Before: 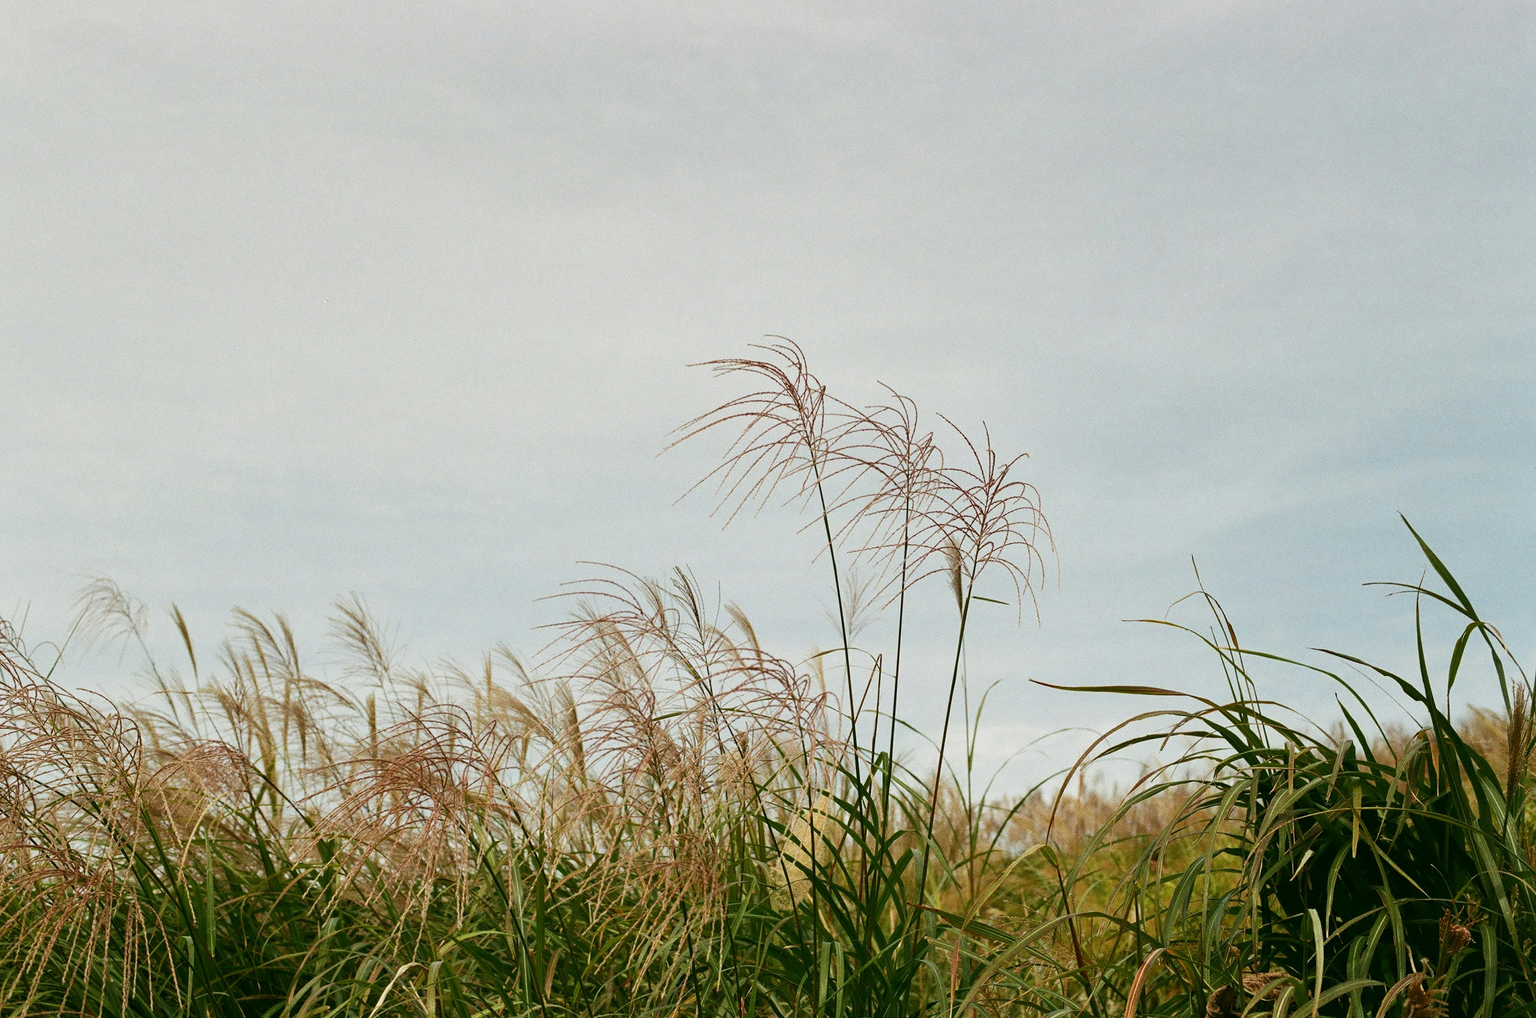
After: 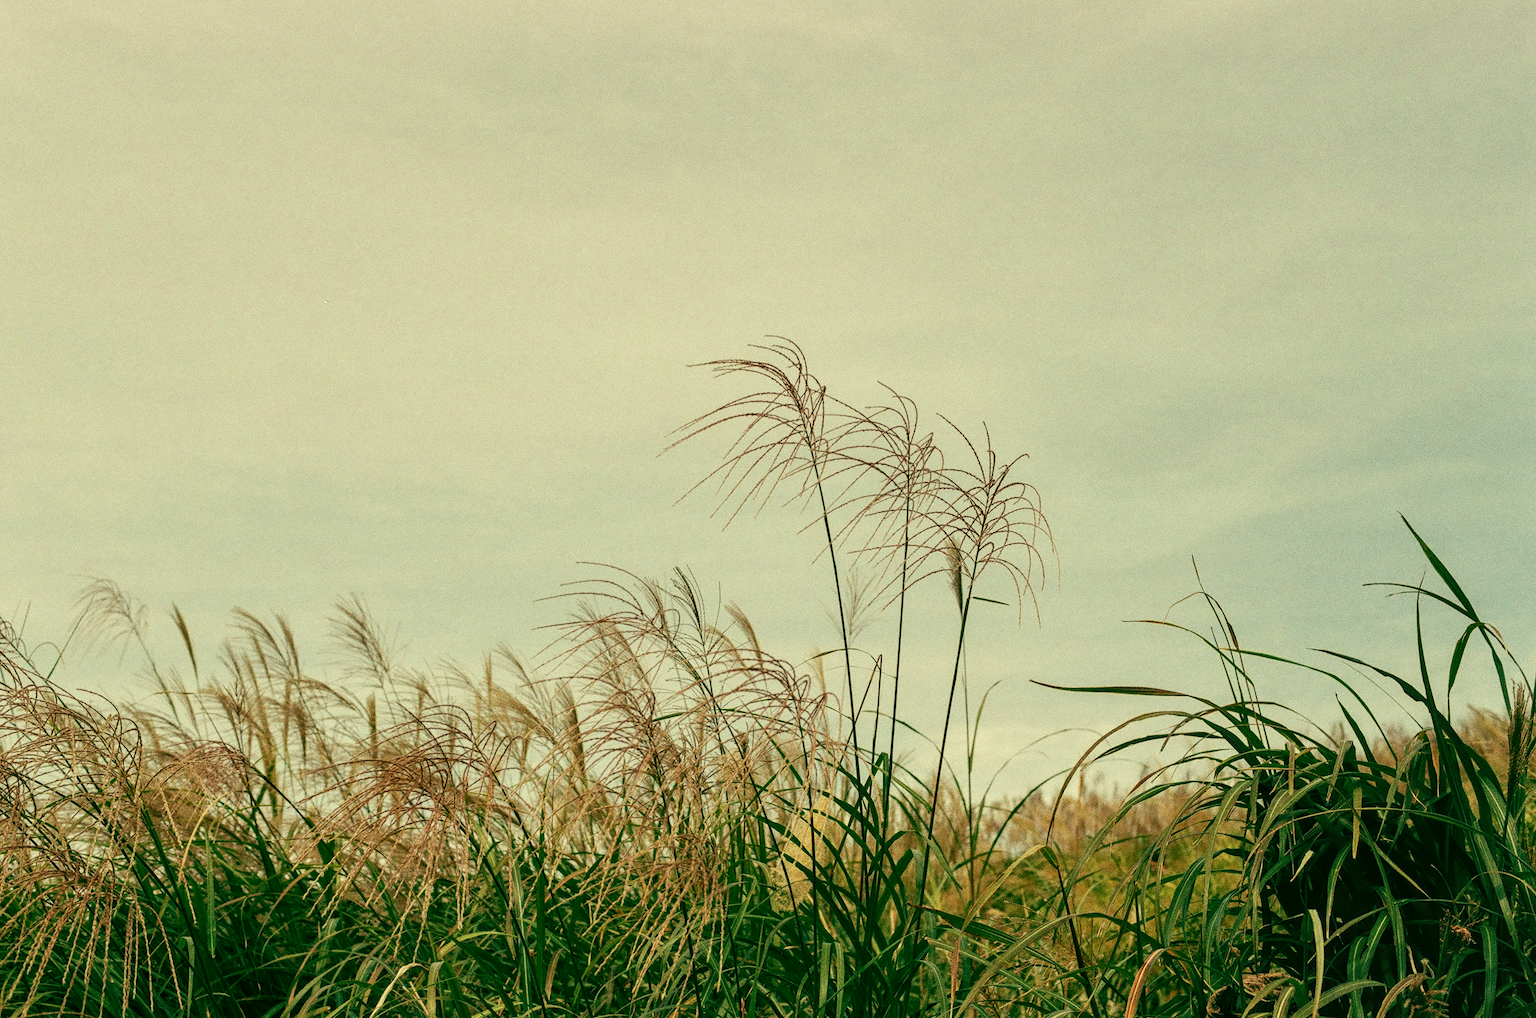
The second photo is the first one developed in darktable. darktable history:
local contrast: on, module defaults
grain: coarseness 0.47 ISO
color balance: mode lift, gamma, gain (sRGB), lift [1, 0.69, 1, 1], gamma [1, 1.482, 1, 1], gain [1, 1, 1, 0.802]
